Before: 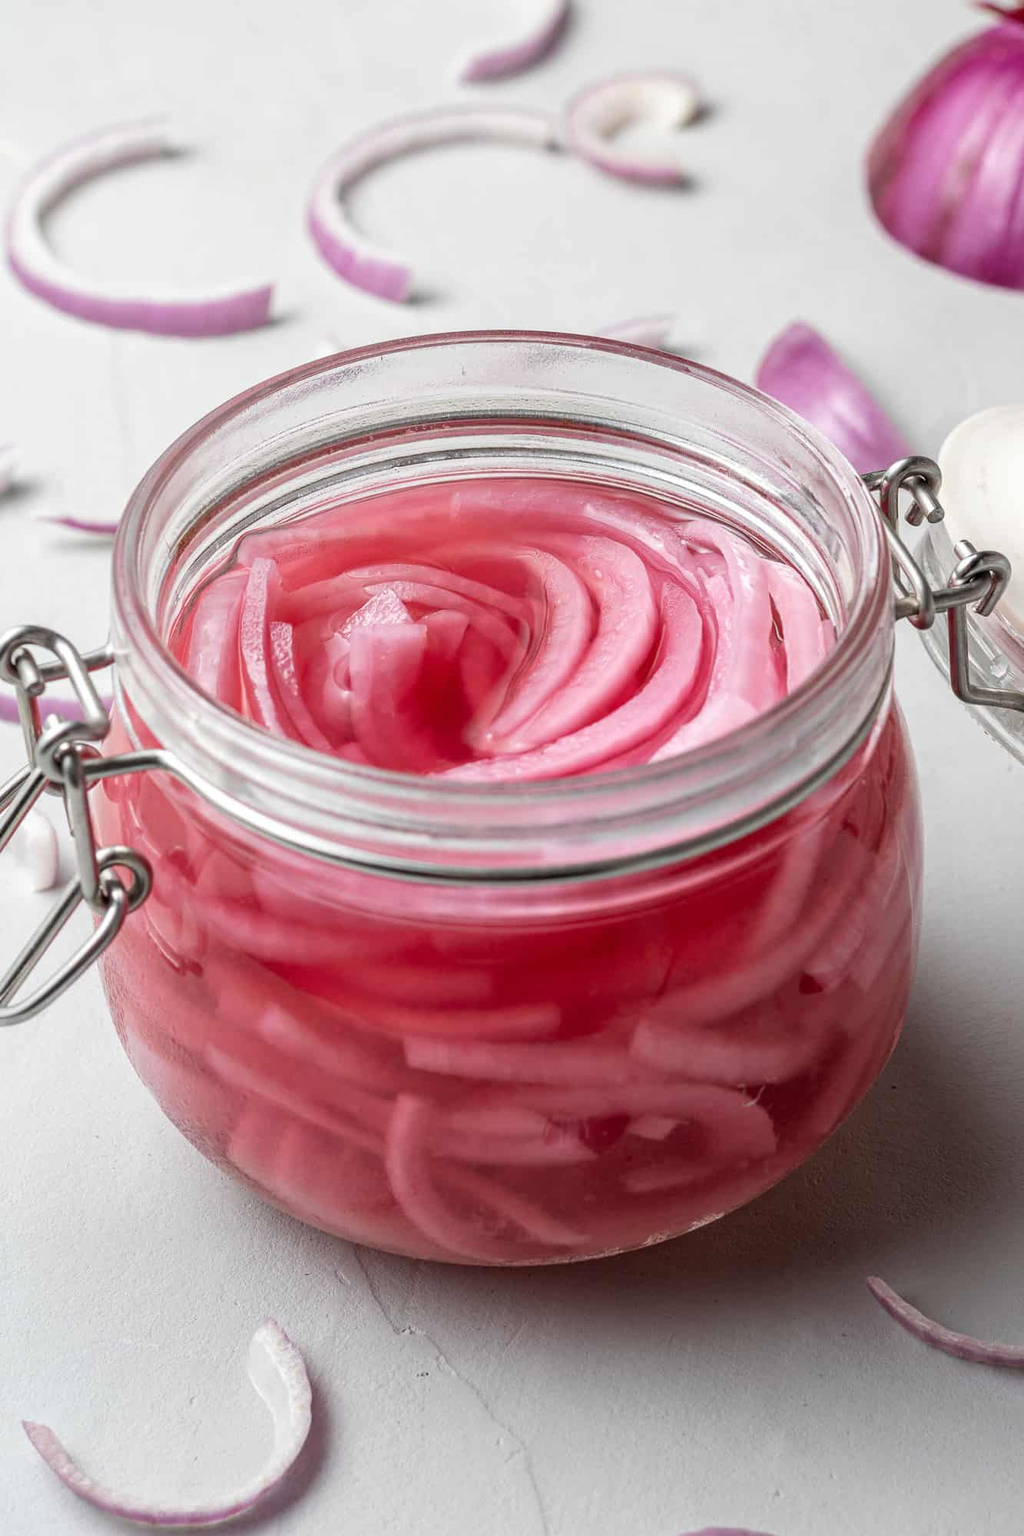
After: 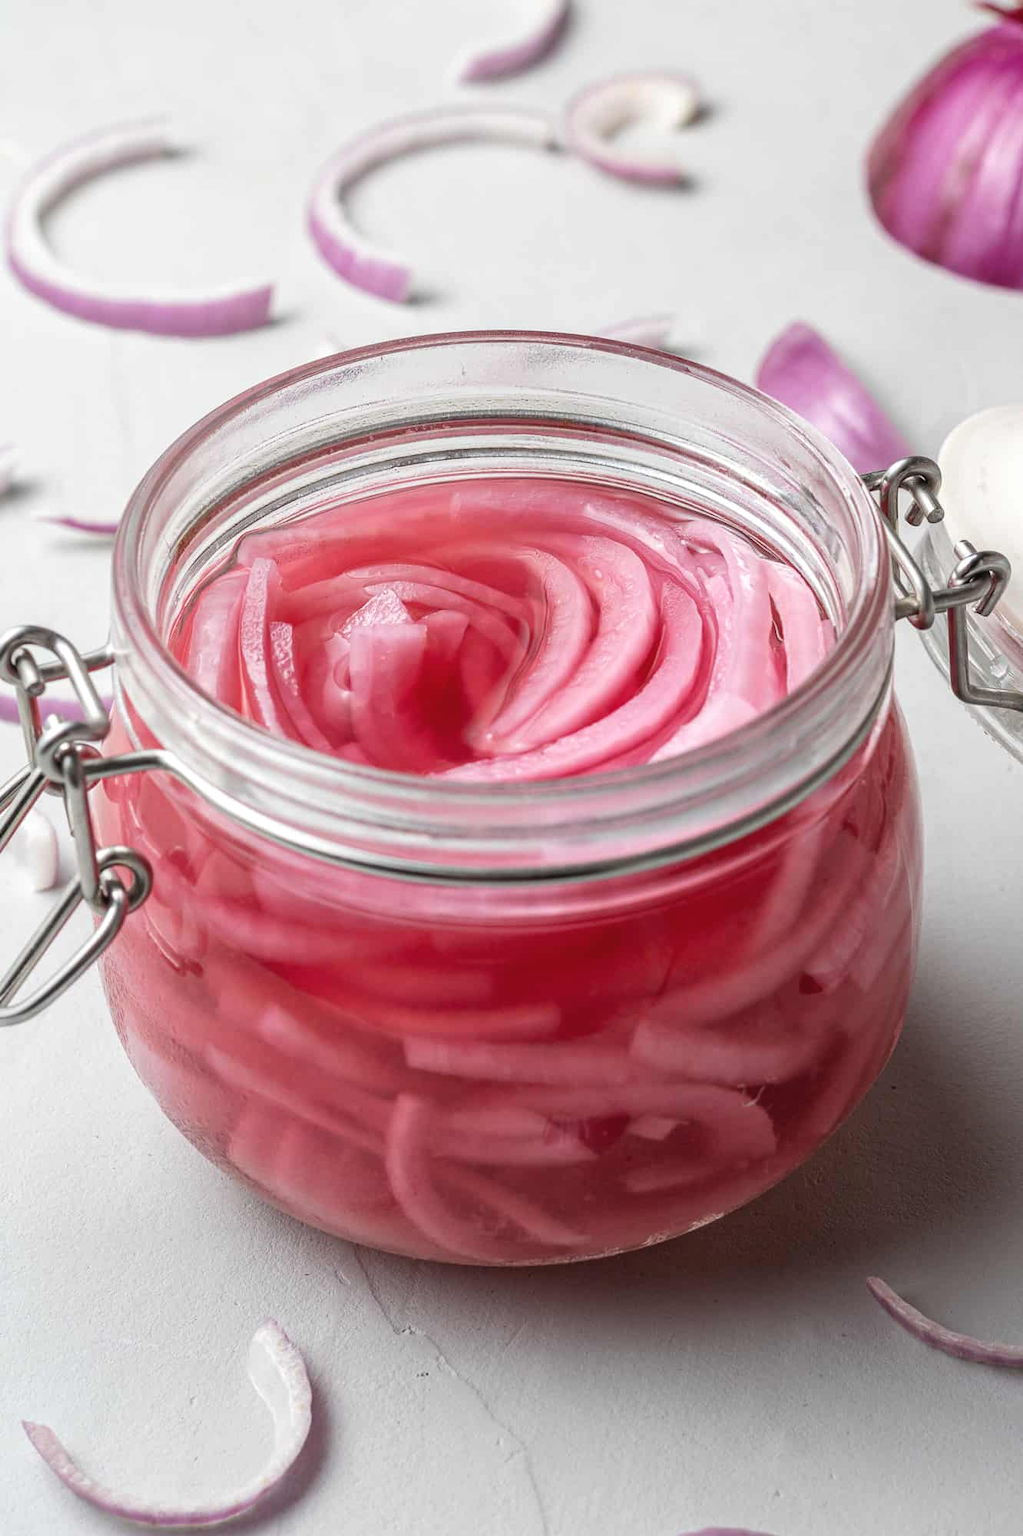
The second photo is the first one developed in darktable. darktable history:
exposure: black level correction -0.003, exposure 0.039 EV, compensate highlight preservation false
